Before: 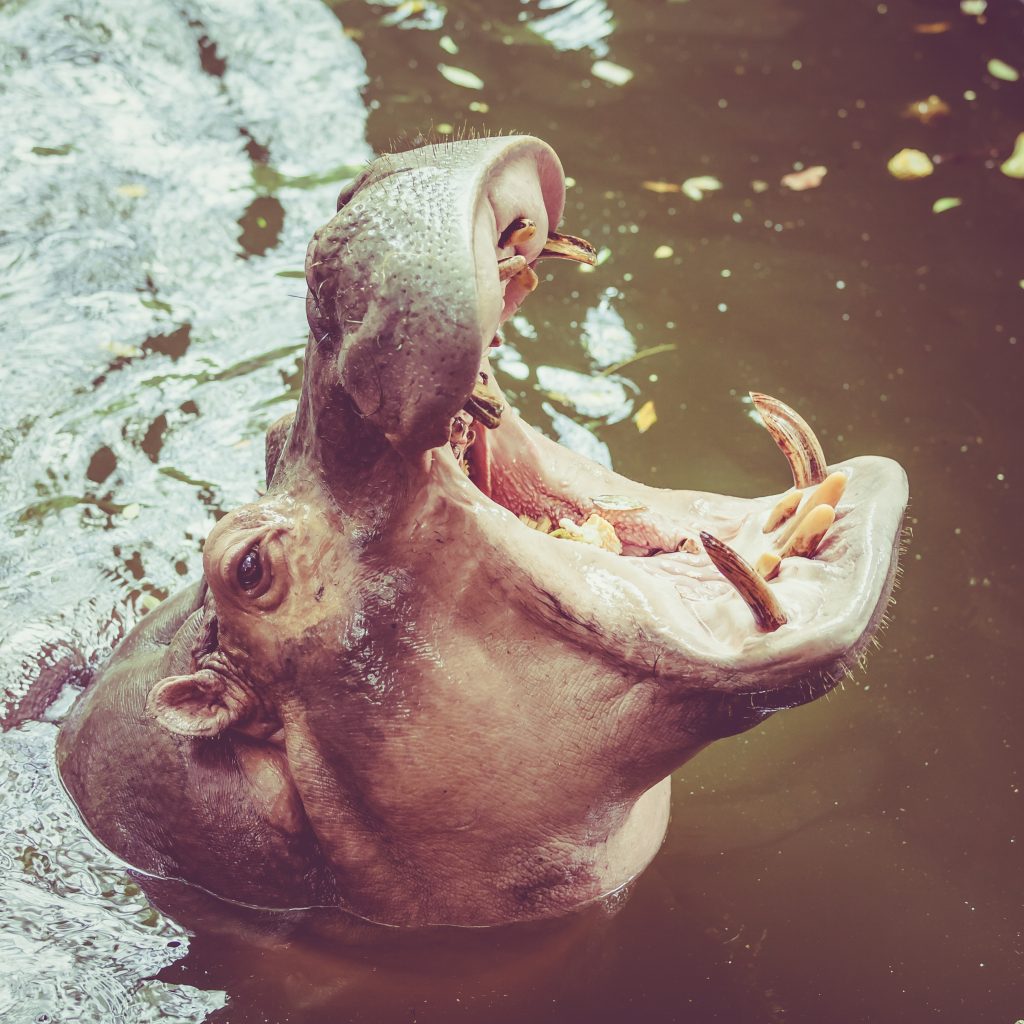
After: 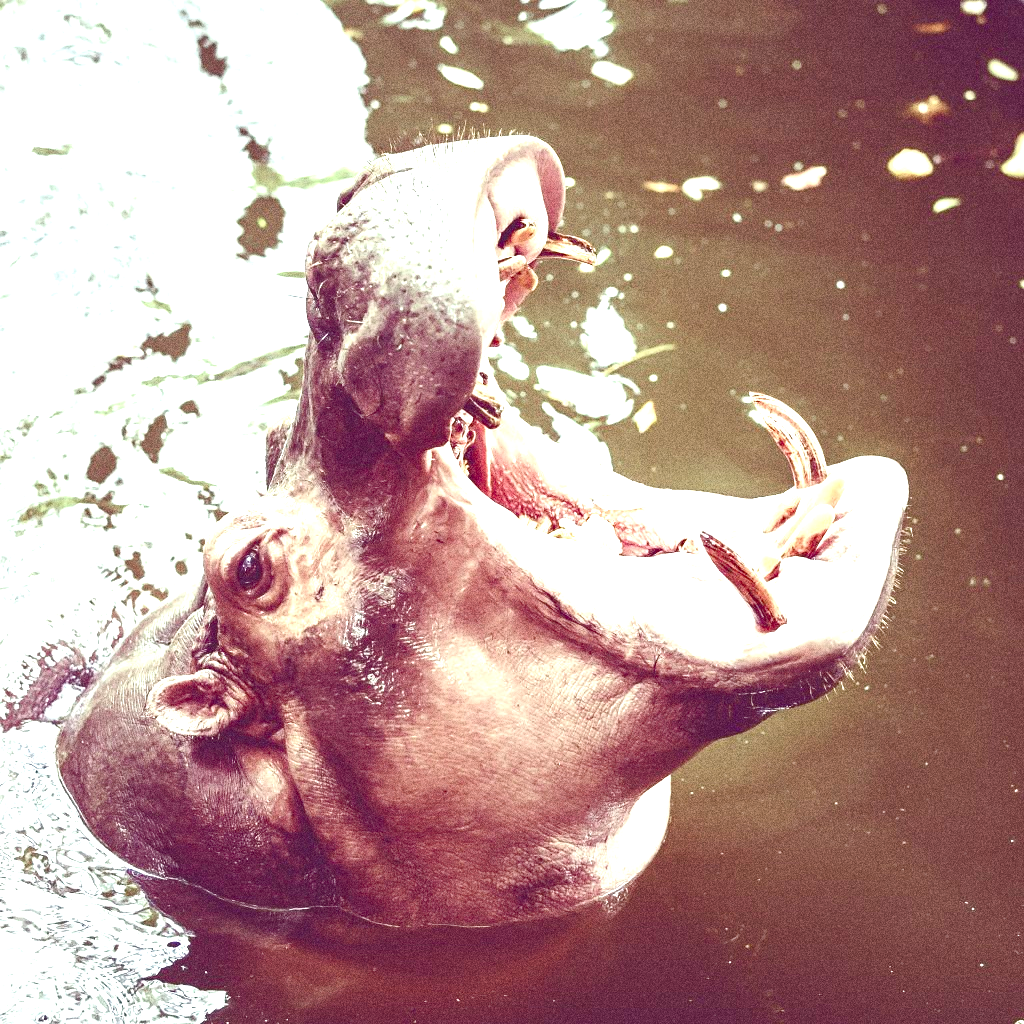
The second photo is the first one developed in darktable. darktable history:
color balance rgb: perceptual saturation grading › global saturation 20%, perceptual saturation grading › highlights -50%, perceptual saturation grading › shadows 30%
grain: strength 49.07%
exposure: black level correction 0.001, exposure 1.3 EV, compensate highlight preservation false
contrast brightness saturation: brightness -0.2, saturation 0.08
